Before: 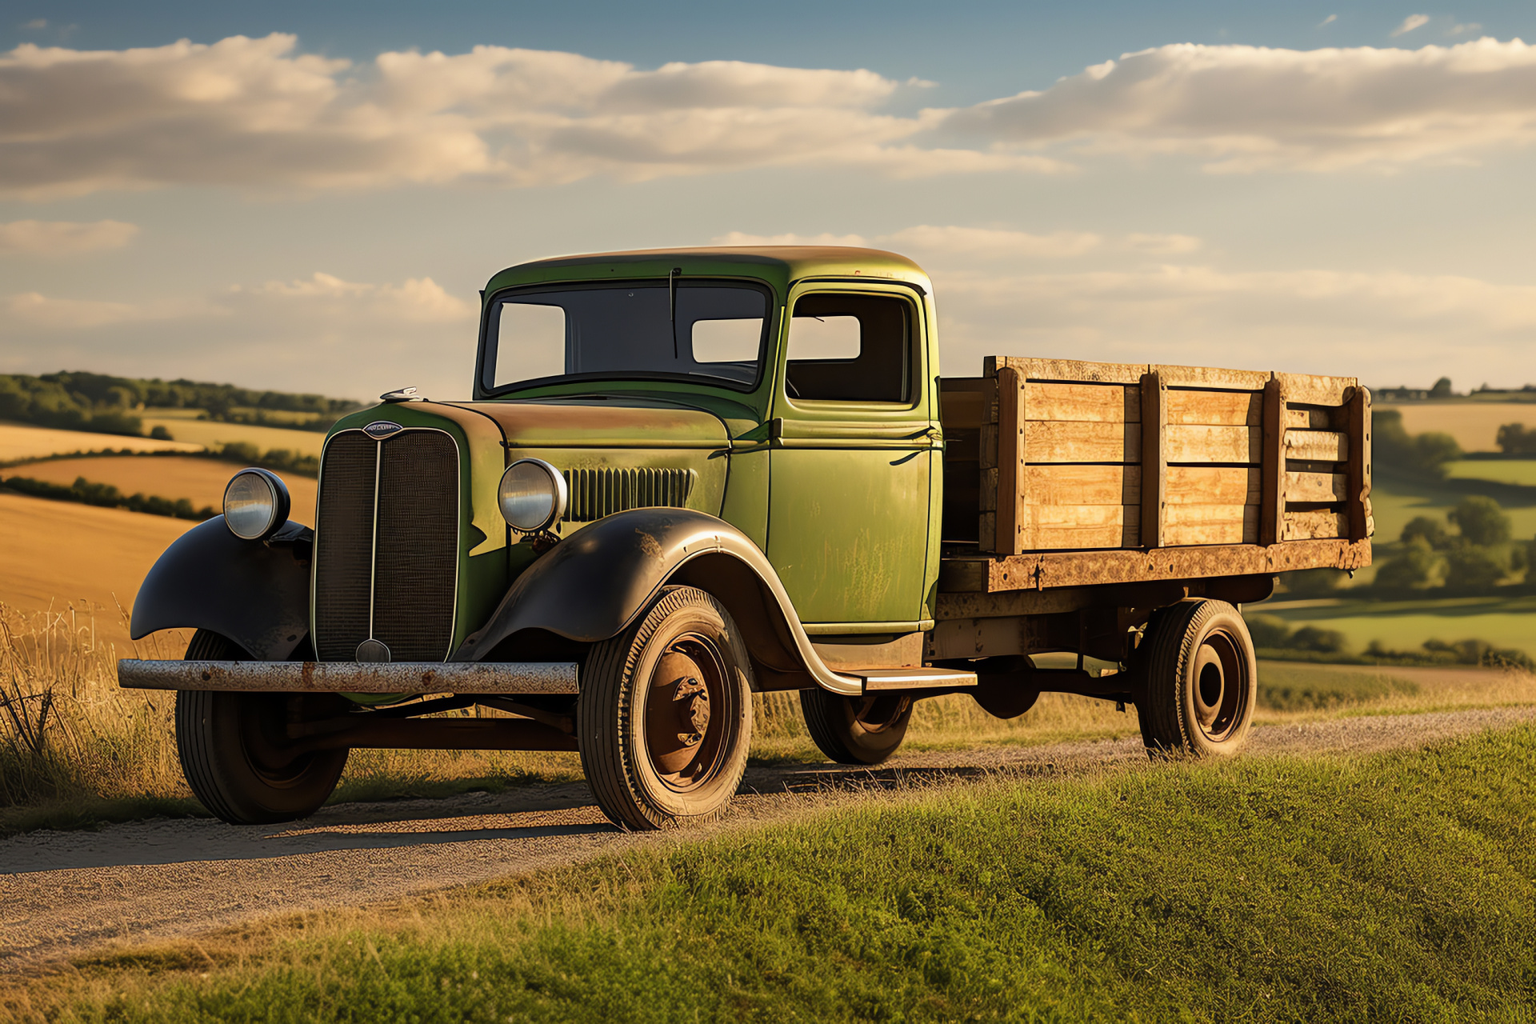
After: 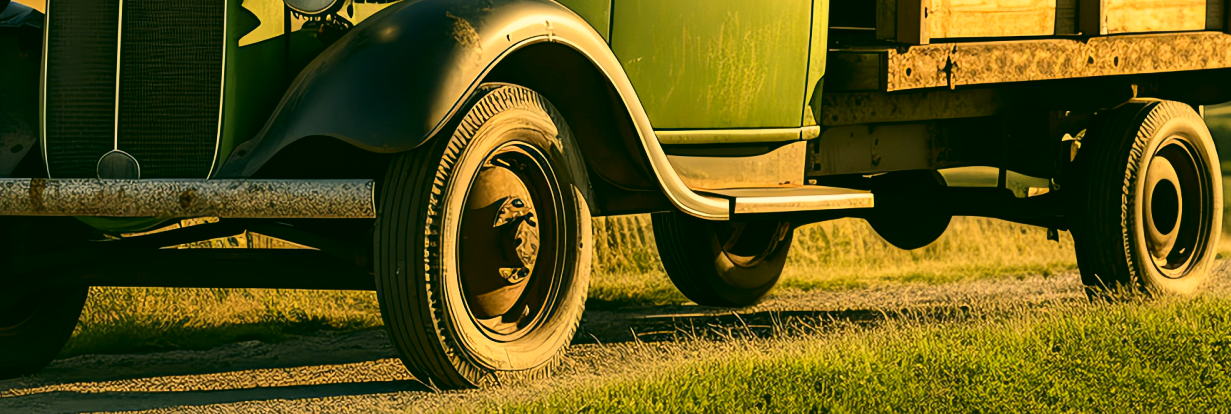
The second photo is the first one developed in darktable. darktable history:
contrast brightness saturation: contrast 0.242, brightness 0.093
crop: left 18.171%, top 50.751%, right 17.668%, bottom 16.898%
color correction: highlights a* 4.96, highlights b* 23.86, shadows a* -16.2, shadows b* 3.88
